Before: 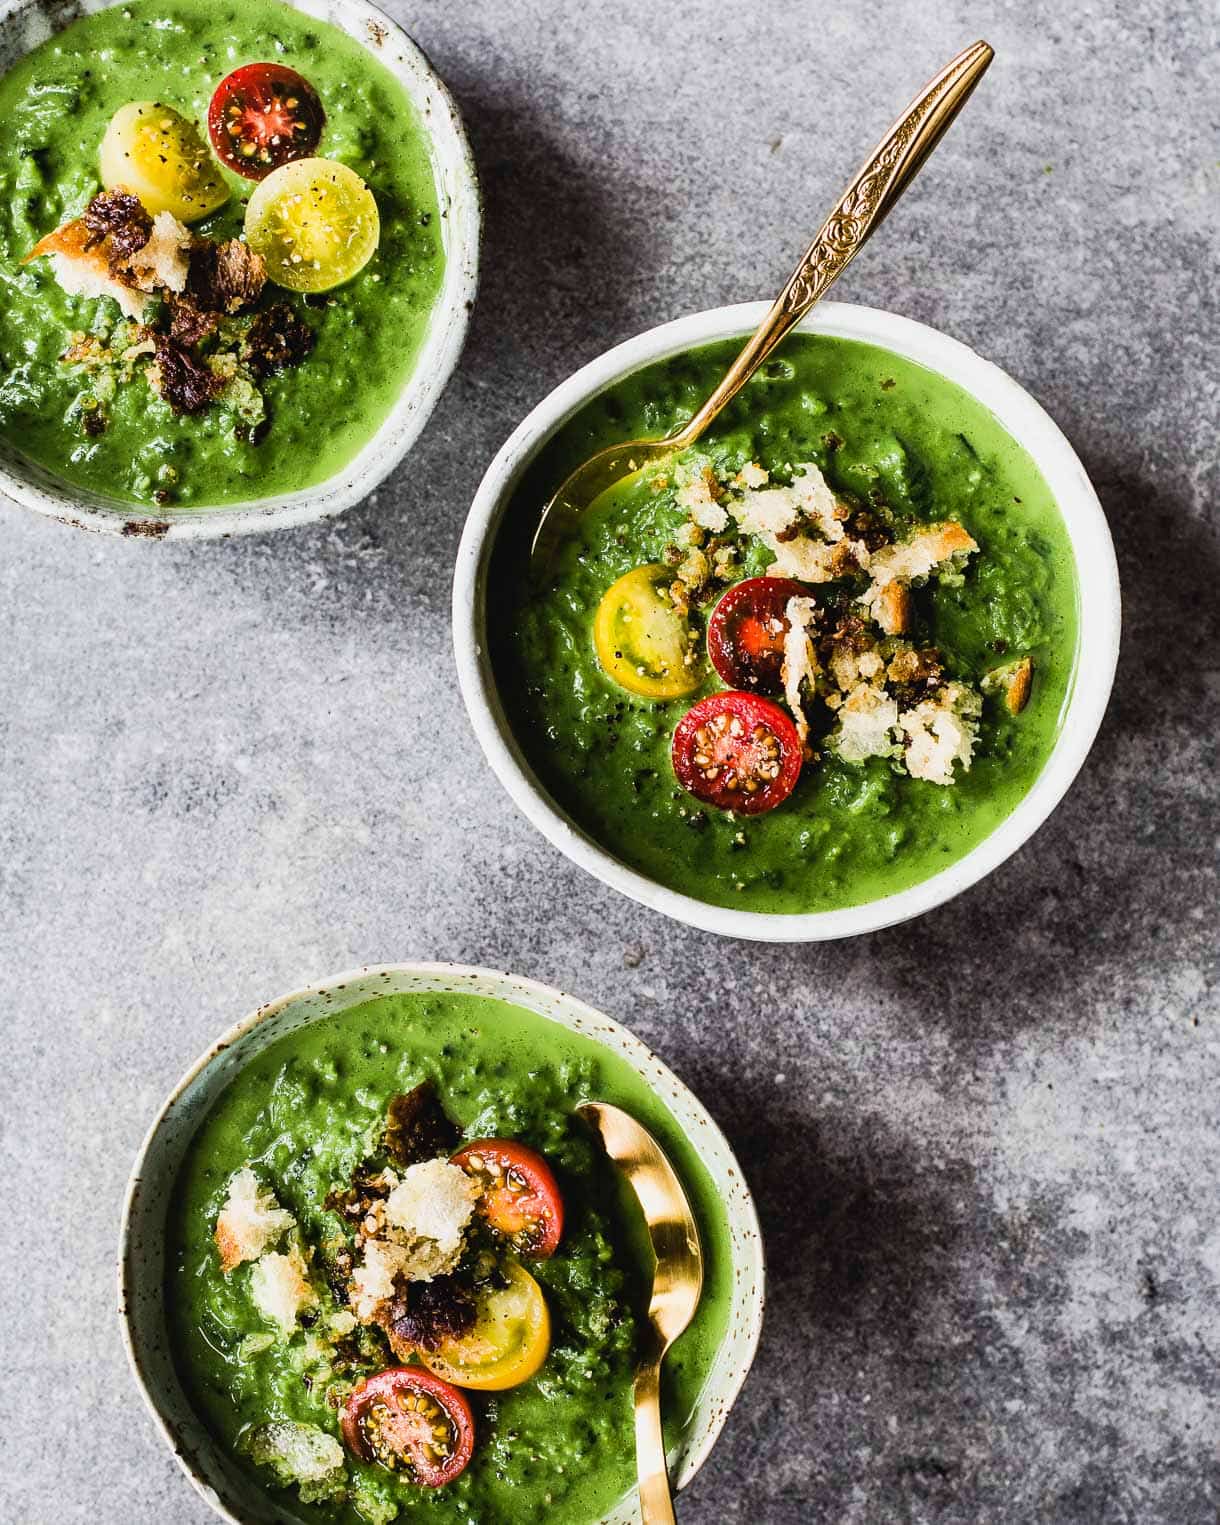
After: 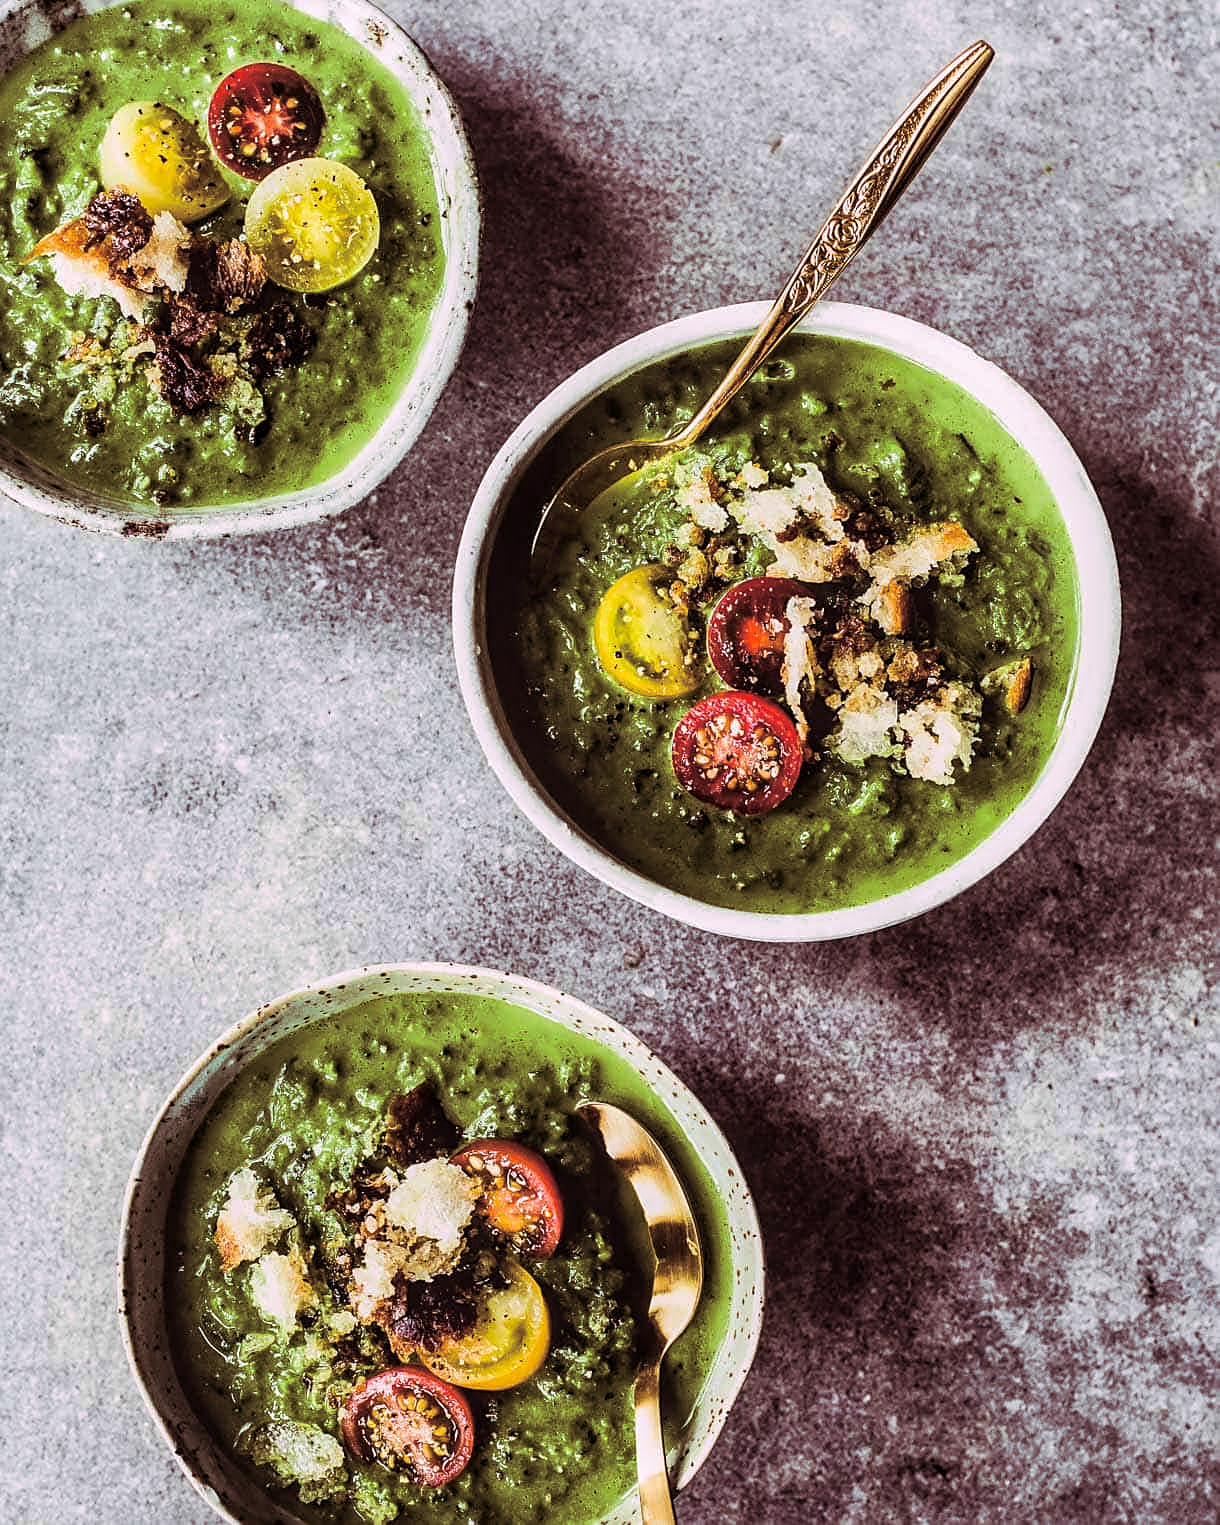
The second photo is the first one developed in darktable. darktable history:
sharpen: radius 1.864, amount 0.398, threshold 1.271
local contrast: on, module defaults
split-toning: highlights › hue 298.8°, highlights › saturation 0.73, compress 41.76%
